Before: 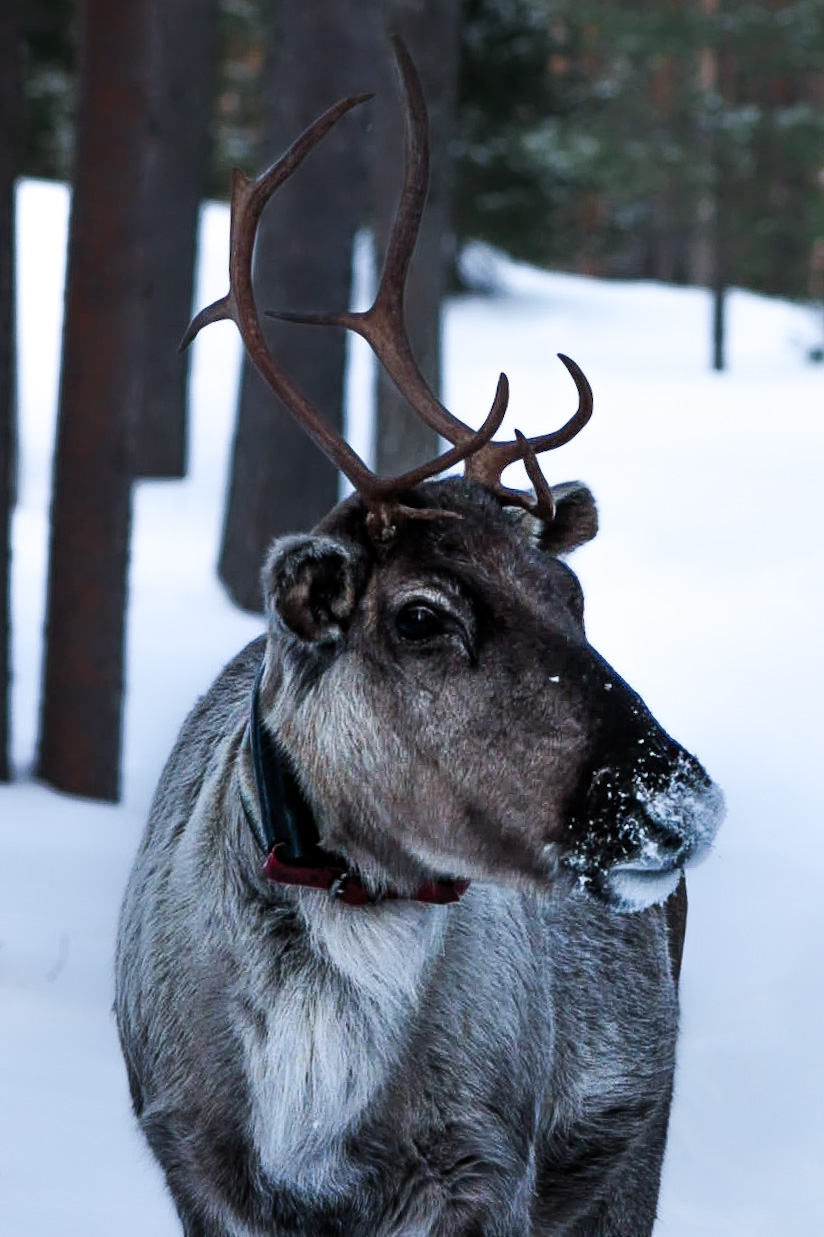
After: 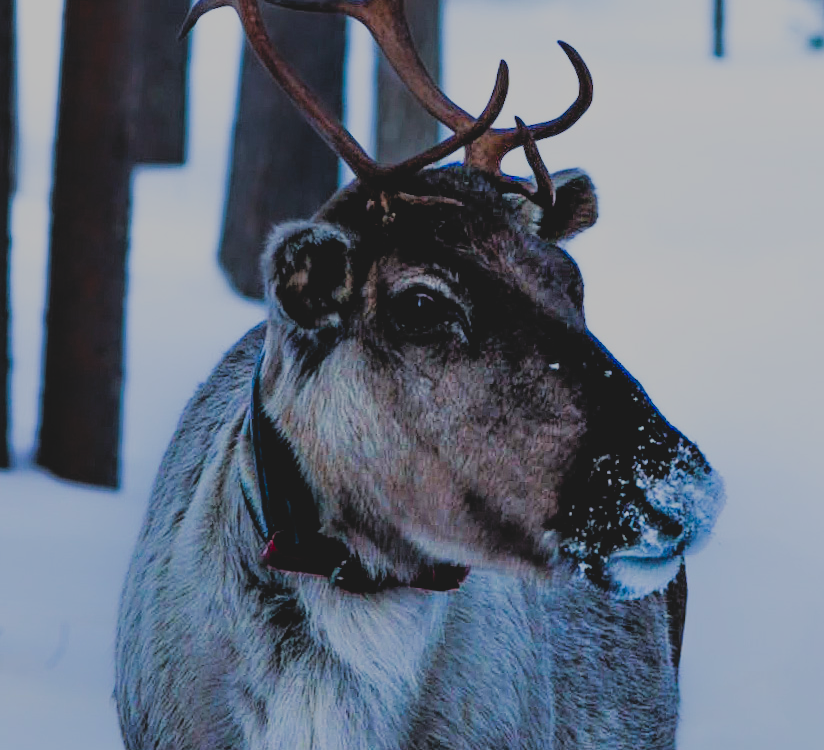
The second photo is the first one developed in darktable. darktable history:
crop and rotate: top 25.357%, bottom 13.942%
contrast brightness saturation: contrast -0.19, saturation 0.19
filmic rgb: black relative exposure -4.4 EV, white relative exposure 5 EV, threshold 3 EV, hardness 2.23, latitude 40.06%, contrast 1.15, highlights saturation mix 10%, shadows ↔ highlights balance 1.04%, preserve chrominance RGB euclidean norm (legacy), color science v4 (2020), enable highlight reconstruction true
